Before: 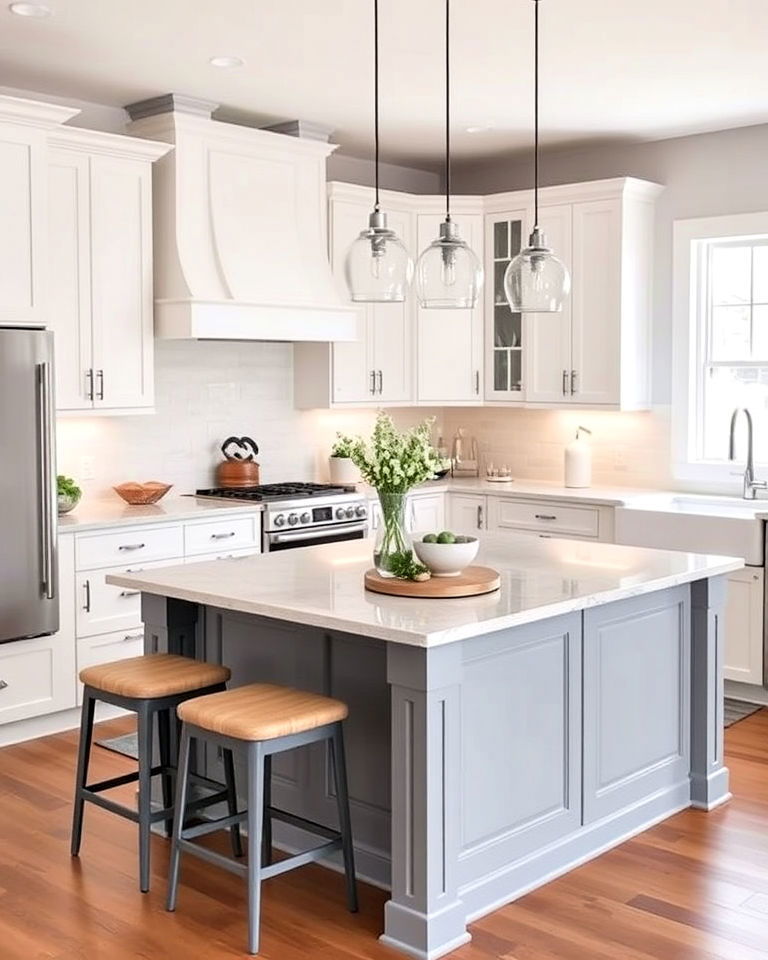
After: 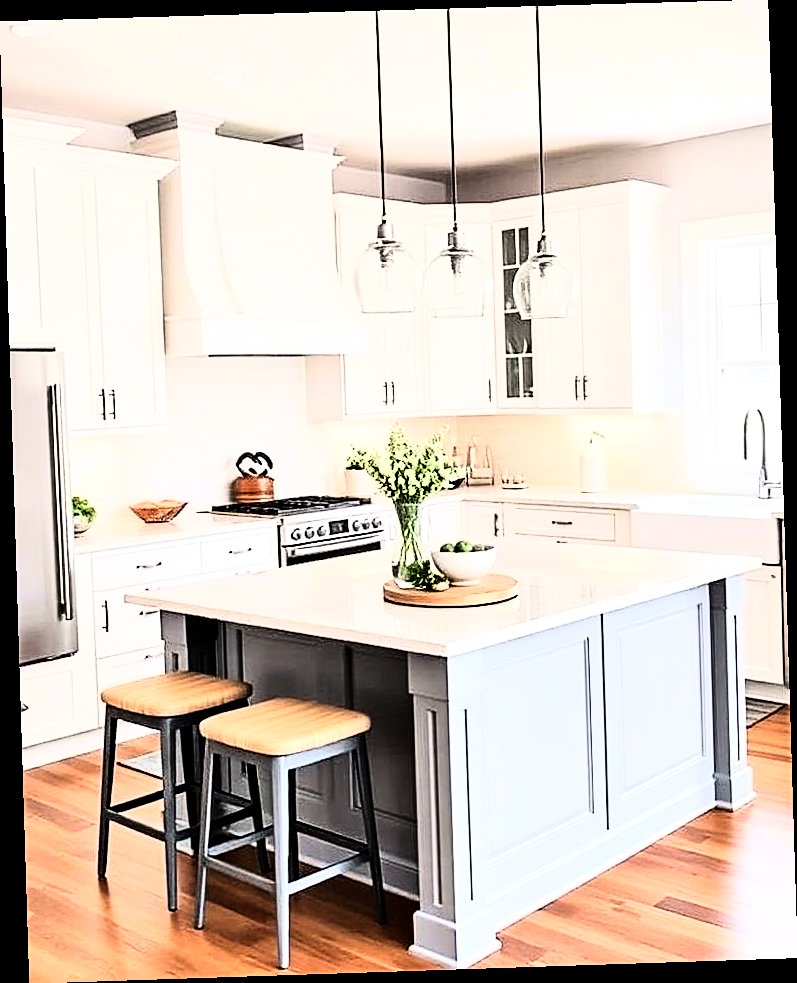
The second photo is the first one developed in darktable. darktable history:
rotate and perspective: rotation -1.77°, lens shift (horizontal) 0.004, automatic cropping off
contrast equalizer: y [[0.51, 0.537, 0.559, 0.574, 0.599, 0.618], [0.5 ×6], [0.5 ×6], [0 ×6], [0 ×6]]
sharpen: on, module defaults
rgb curve: curves: ch0 [(0, 0) (0.21, 0.15) (0.24, 0.21) (0.5, 0.75) (0.75, 0.96) (0.89, 0.99) (1, 1)]; ch1 [(0, 0.02) (0.21, 0.13) (0.25, 0.2) (0.5, 0.67) (0.75, 0.9) (0.89, 0.97) (1, 1)]; ch2 [(0, 0.02) (0.21, 0.13) (0.25, 0.2) (0.5, 0.67) (0.75, 0.9) (0.89, 0.97) (1, 1)], compensate middle gray true
